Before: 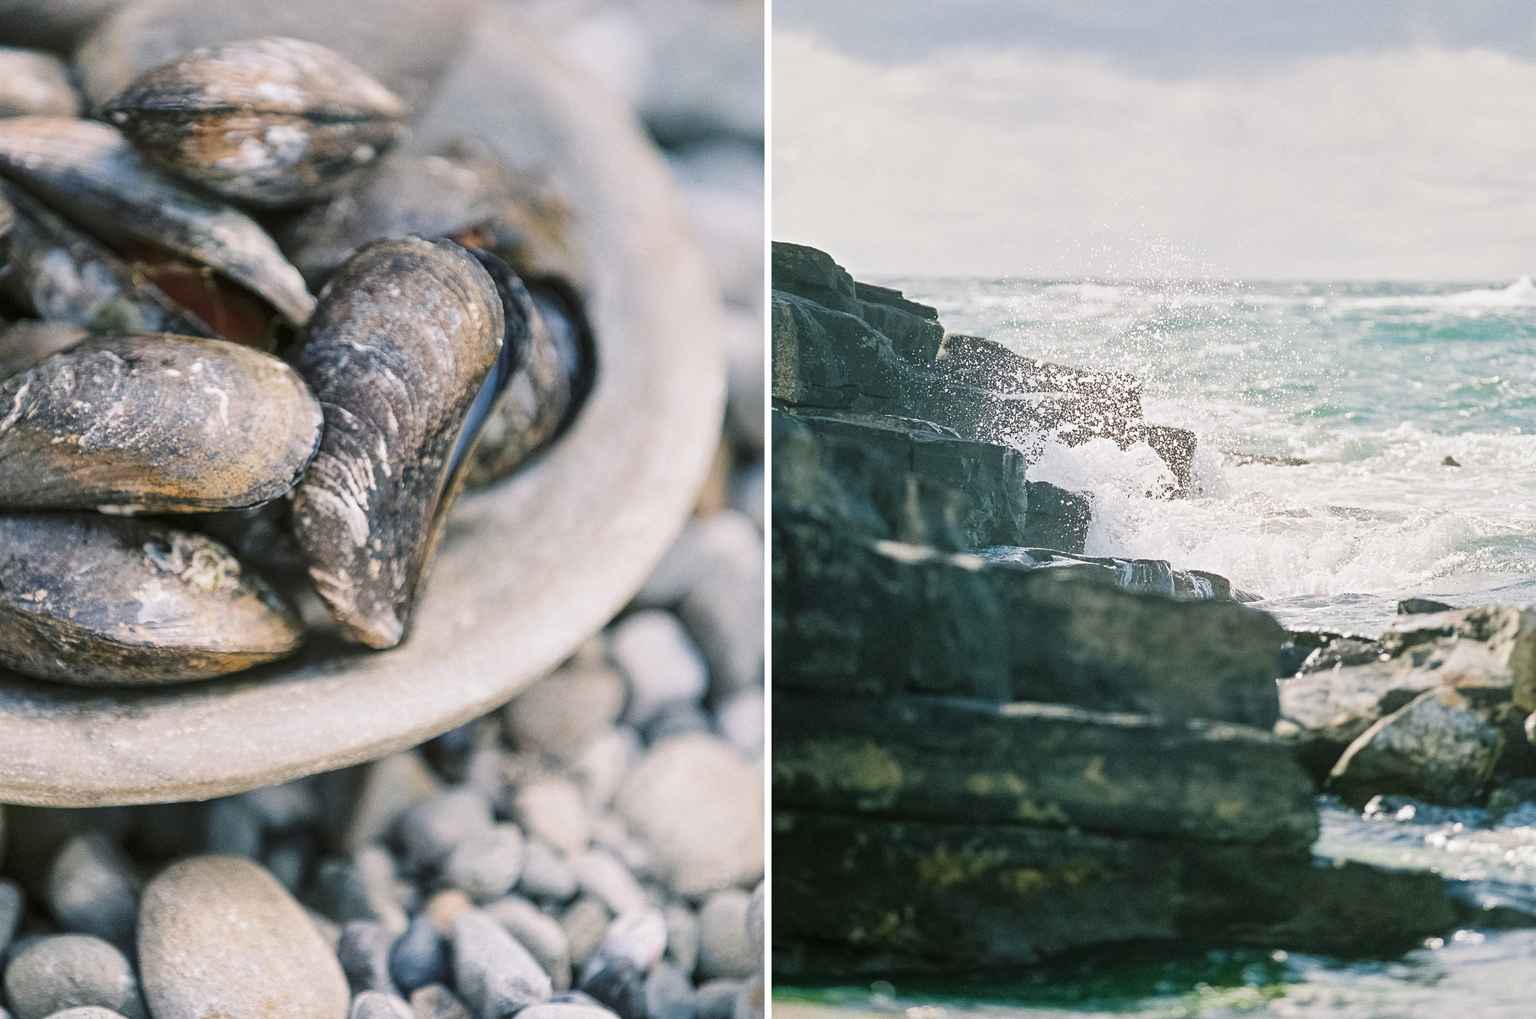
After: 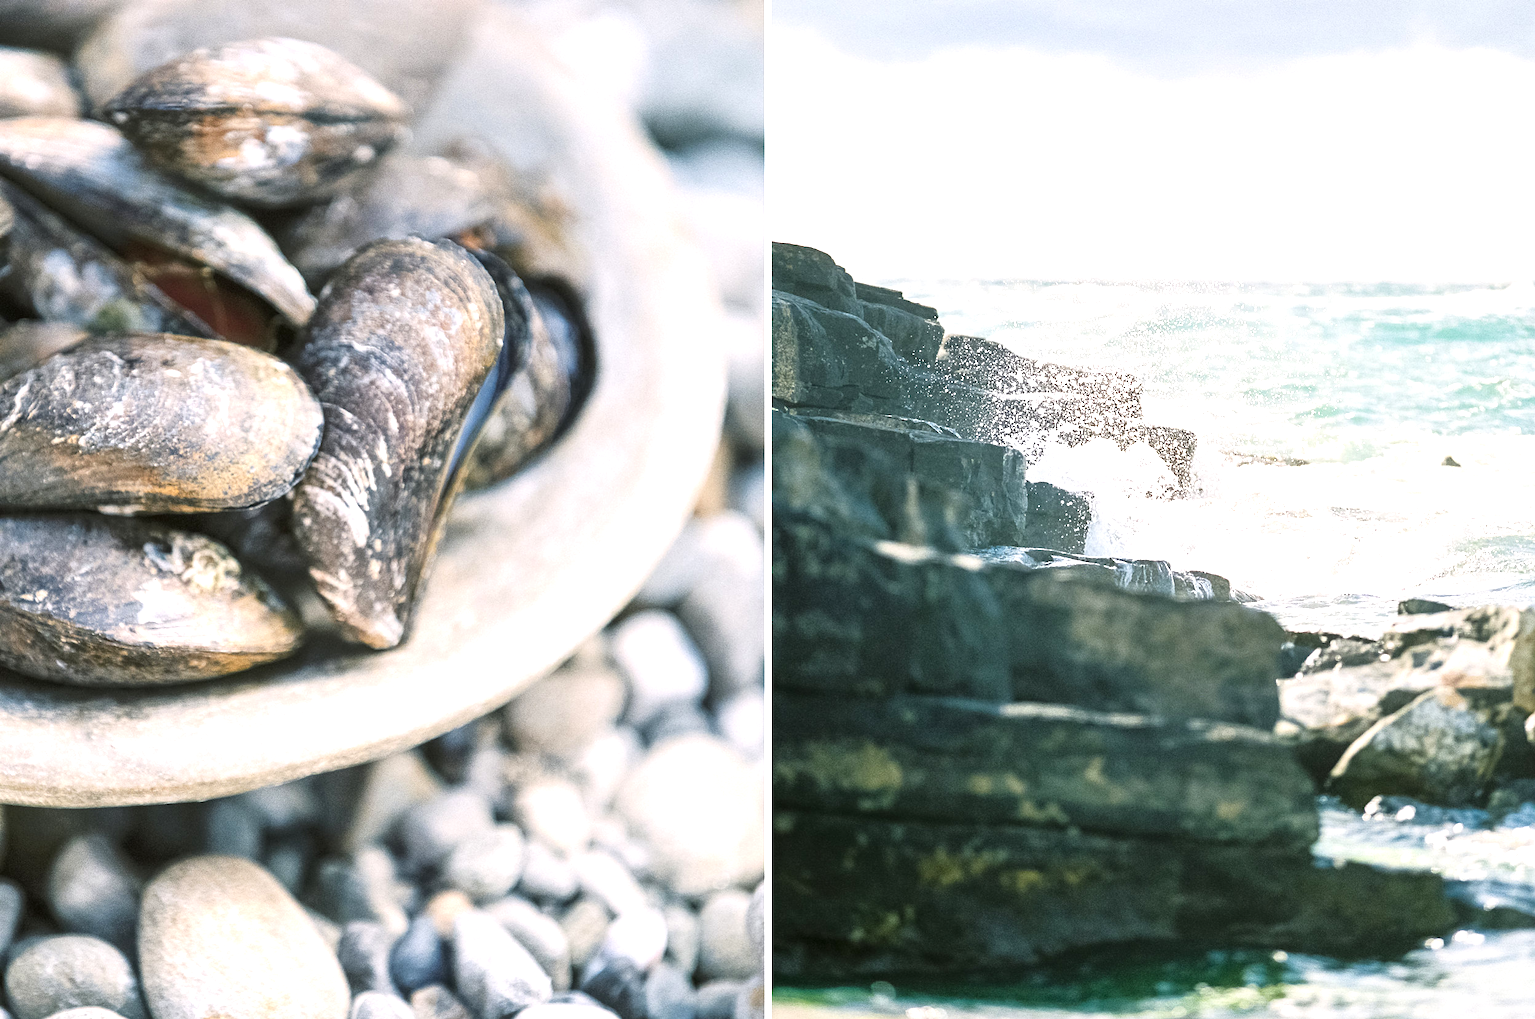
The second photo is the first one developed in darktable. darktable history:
exposure: black level correction 0, exposure 0.6 EV, compensate highlight preservation false
shadows and highlights: shadows -12.5, white point adjustment 4, highlights 28.33
